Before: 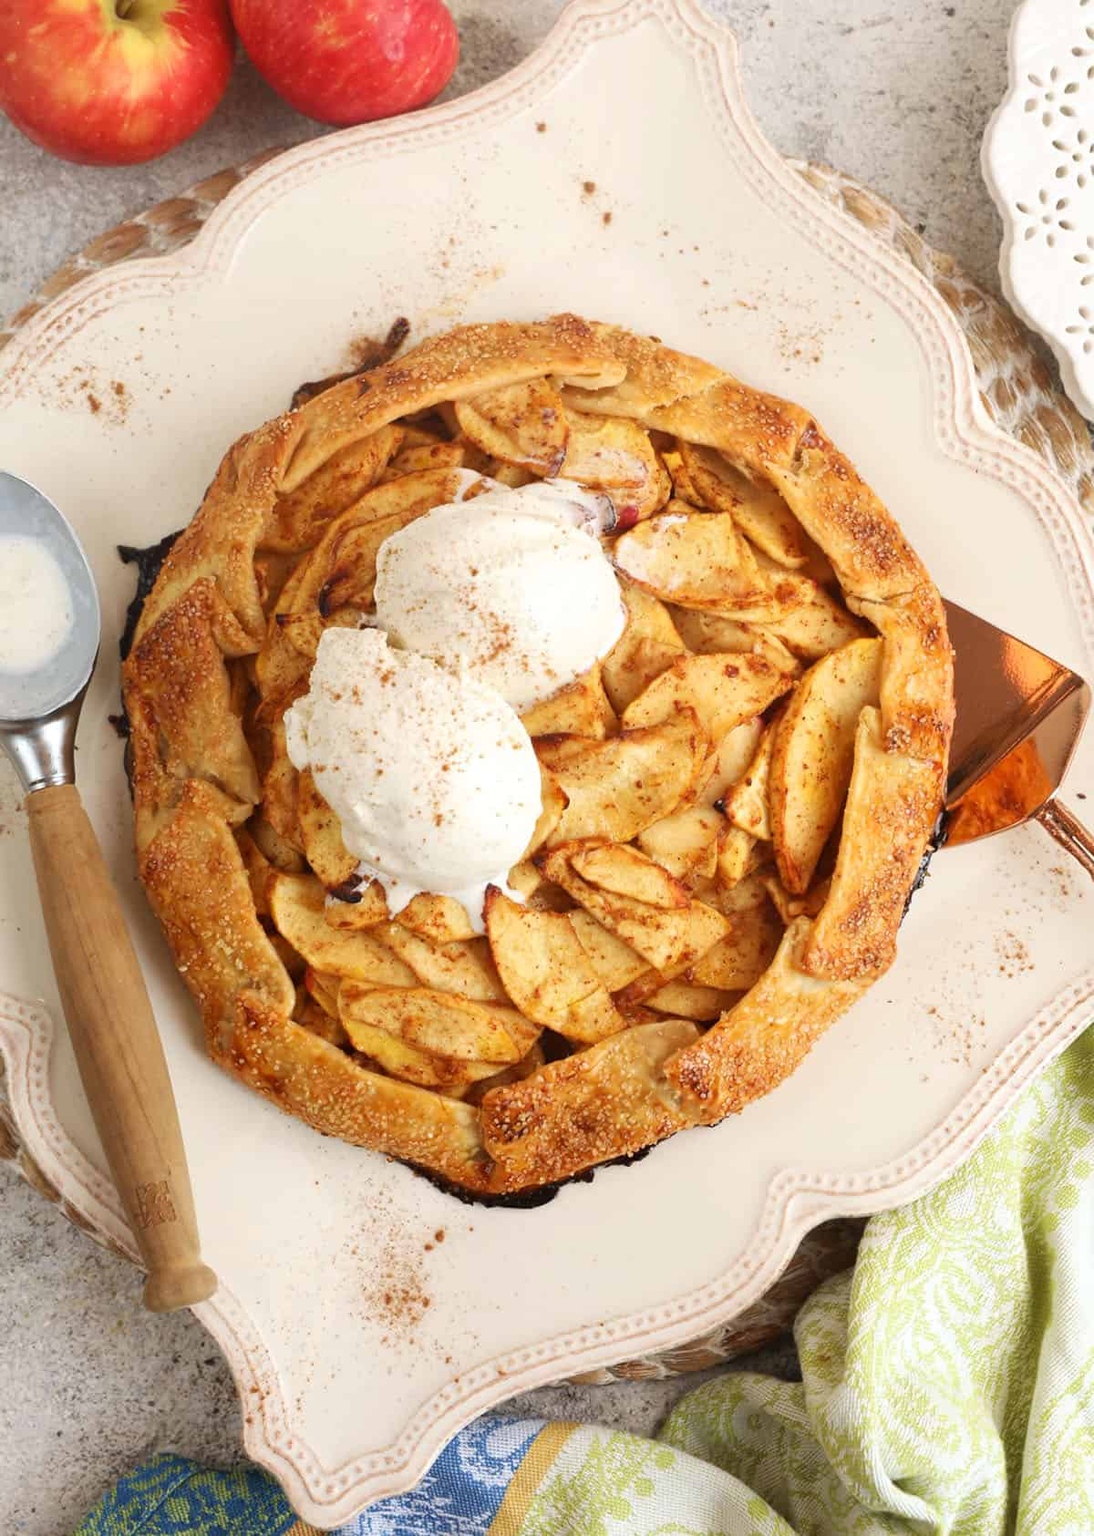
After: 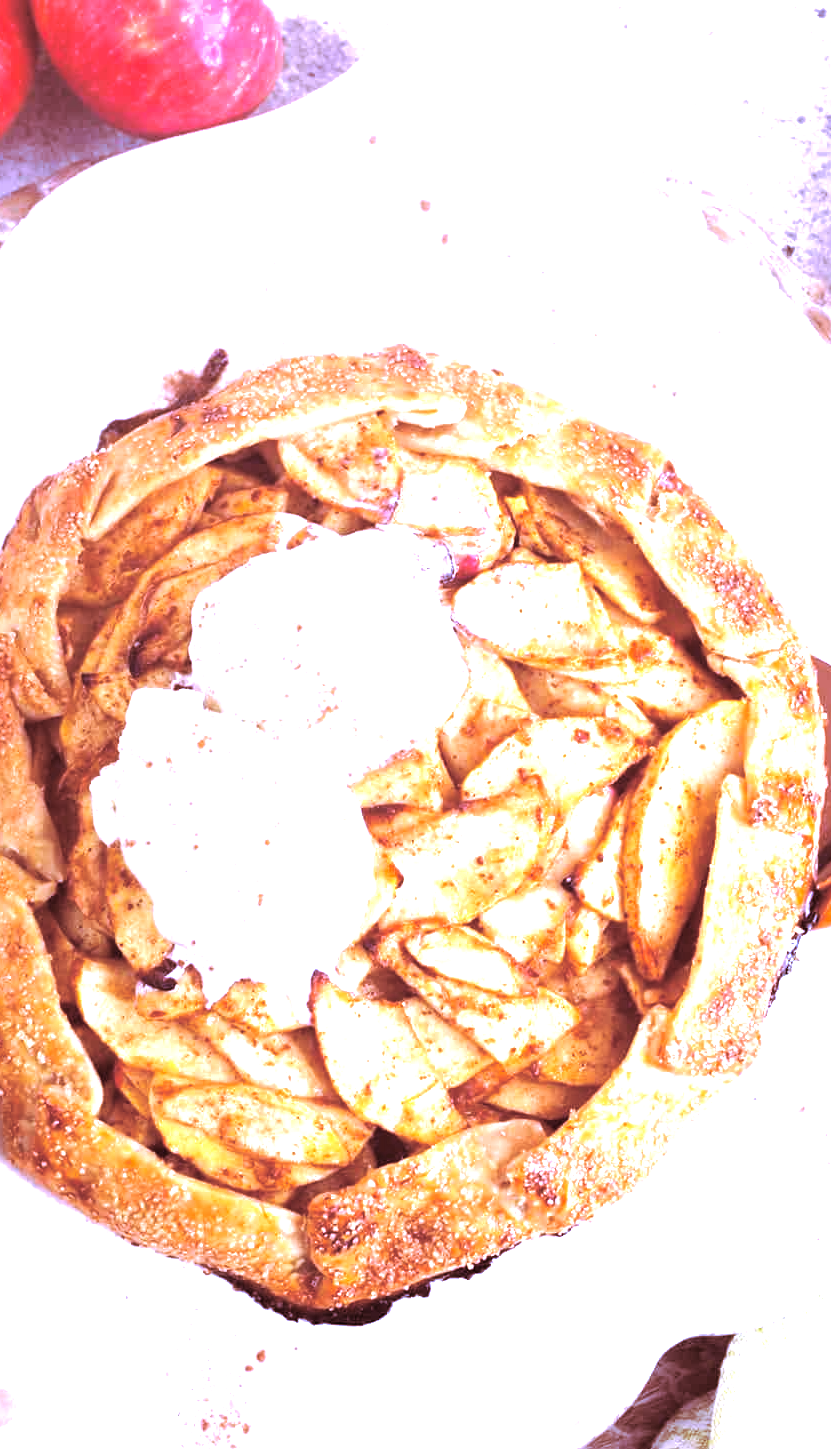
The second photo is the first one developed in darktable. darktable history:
white balance: red 0.98, blue 1.61
crop: left 18.479%, right 12.2%, bottom 13.971%
exposure: black level correction 0, exposure 1.2 EV, compensate highlight preservation false
split-toning: highlights › hue 187.2°, highlights › saturation 0.83, balance -68.05, compress 56.43%
